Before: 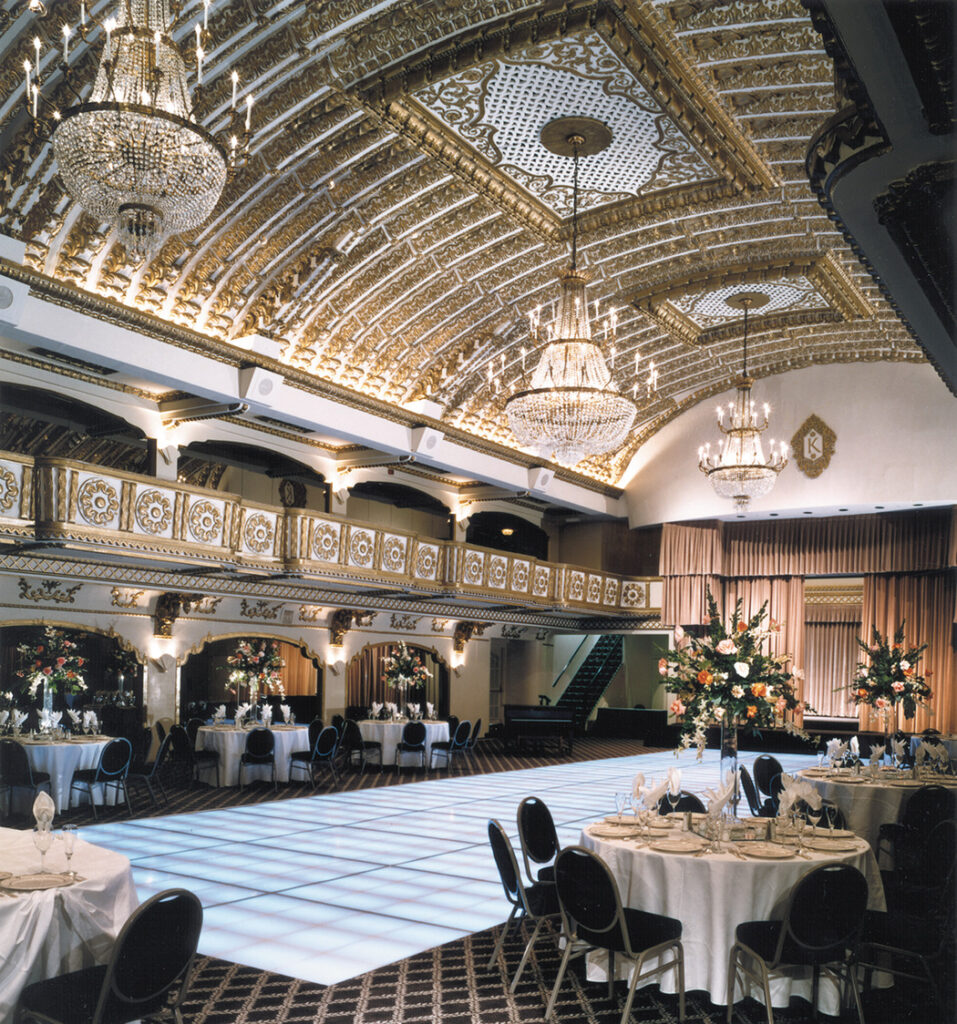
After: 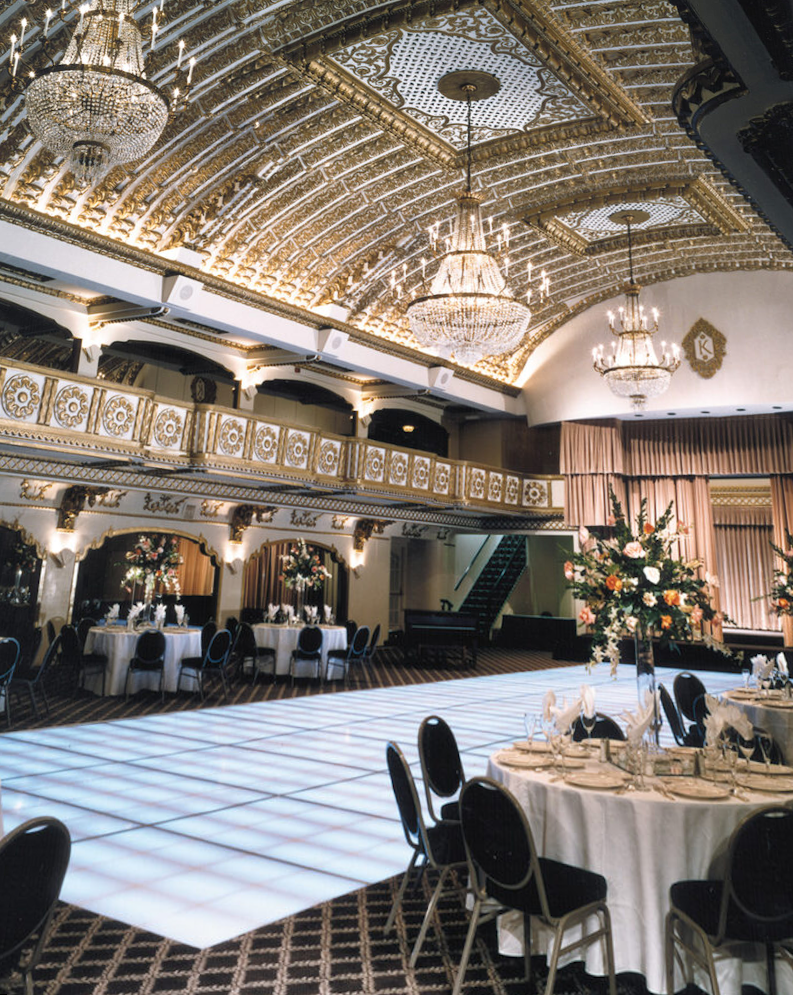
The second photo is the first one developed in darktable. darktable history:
contrast brightness saturation: contrast 0.08, saturation 0.02
rotate and perspective: rotation 0.72°, lens shift (vertical) -0.352, lens shift (horizontal) -0.051, crop left 0.152, crop right 0.859, crop top 0.019, crop bottom 0.964
